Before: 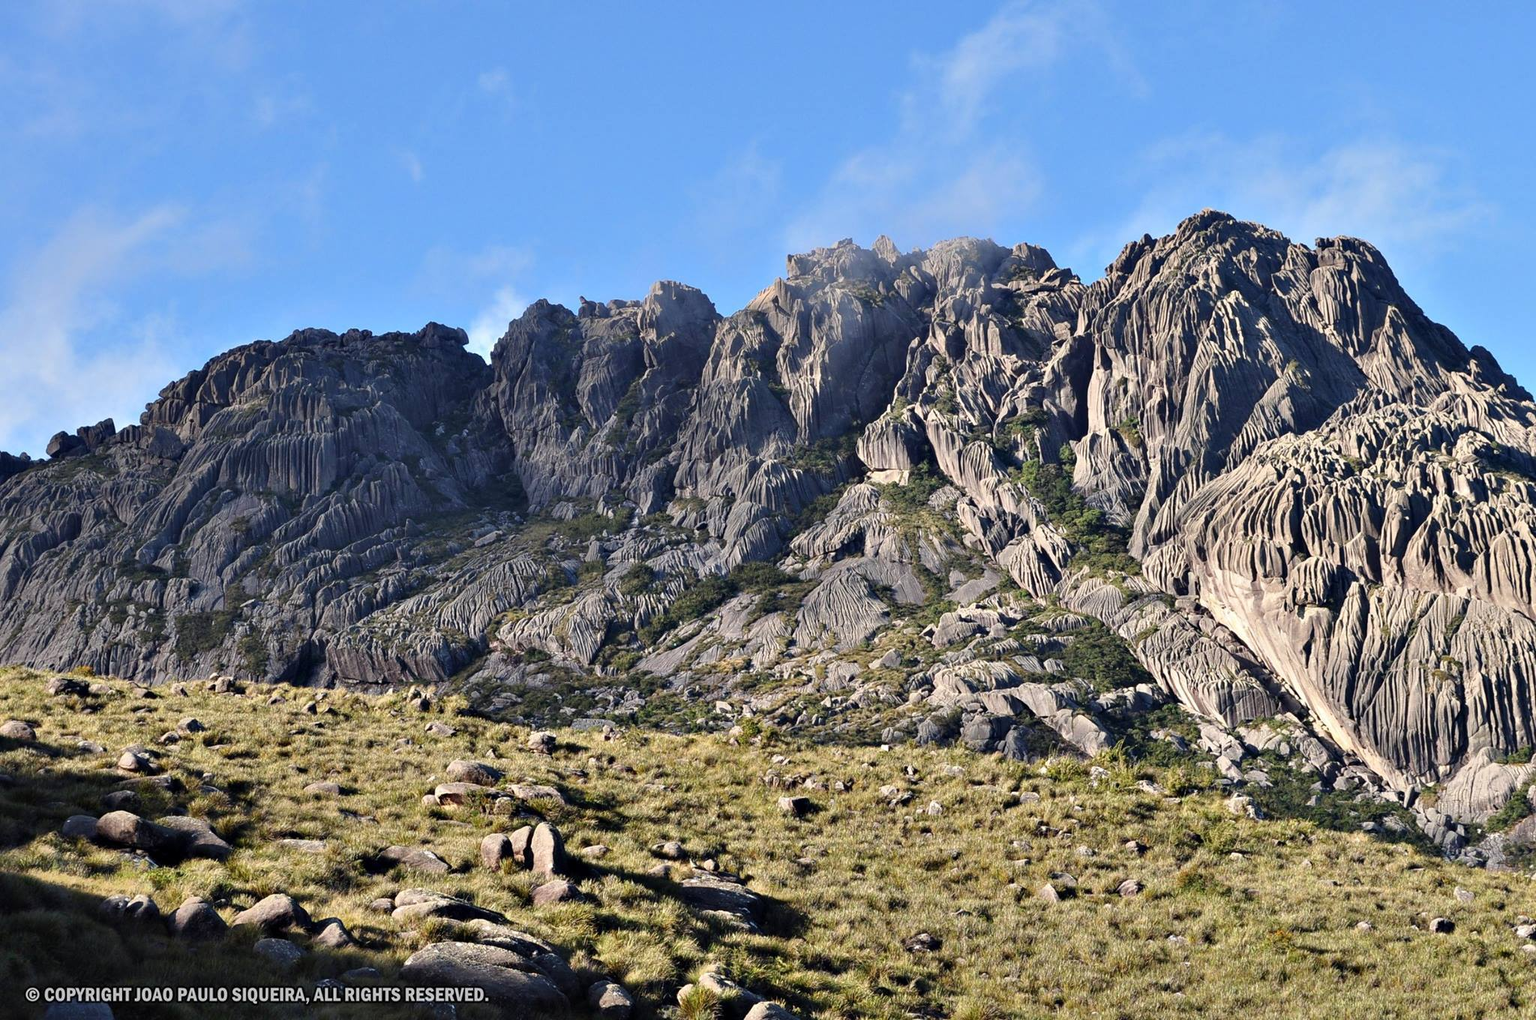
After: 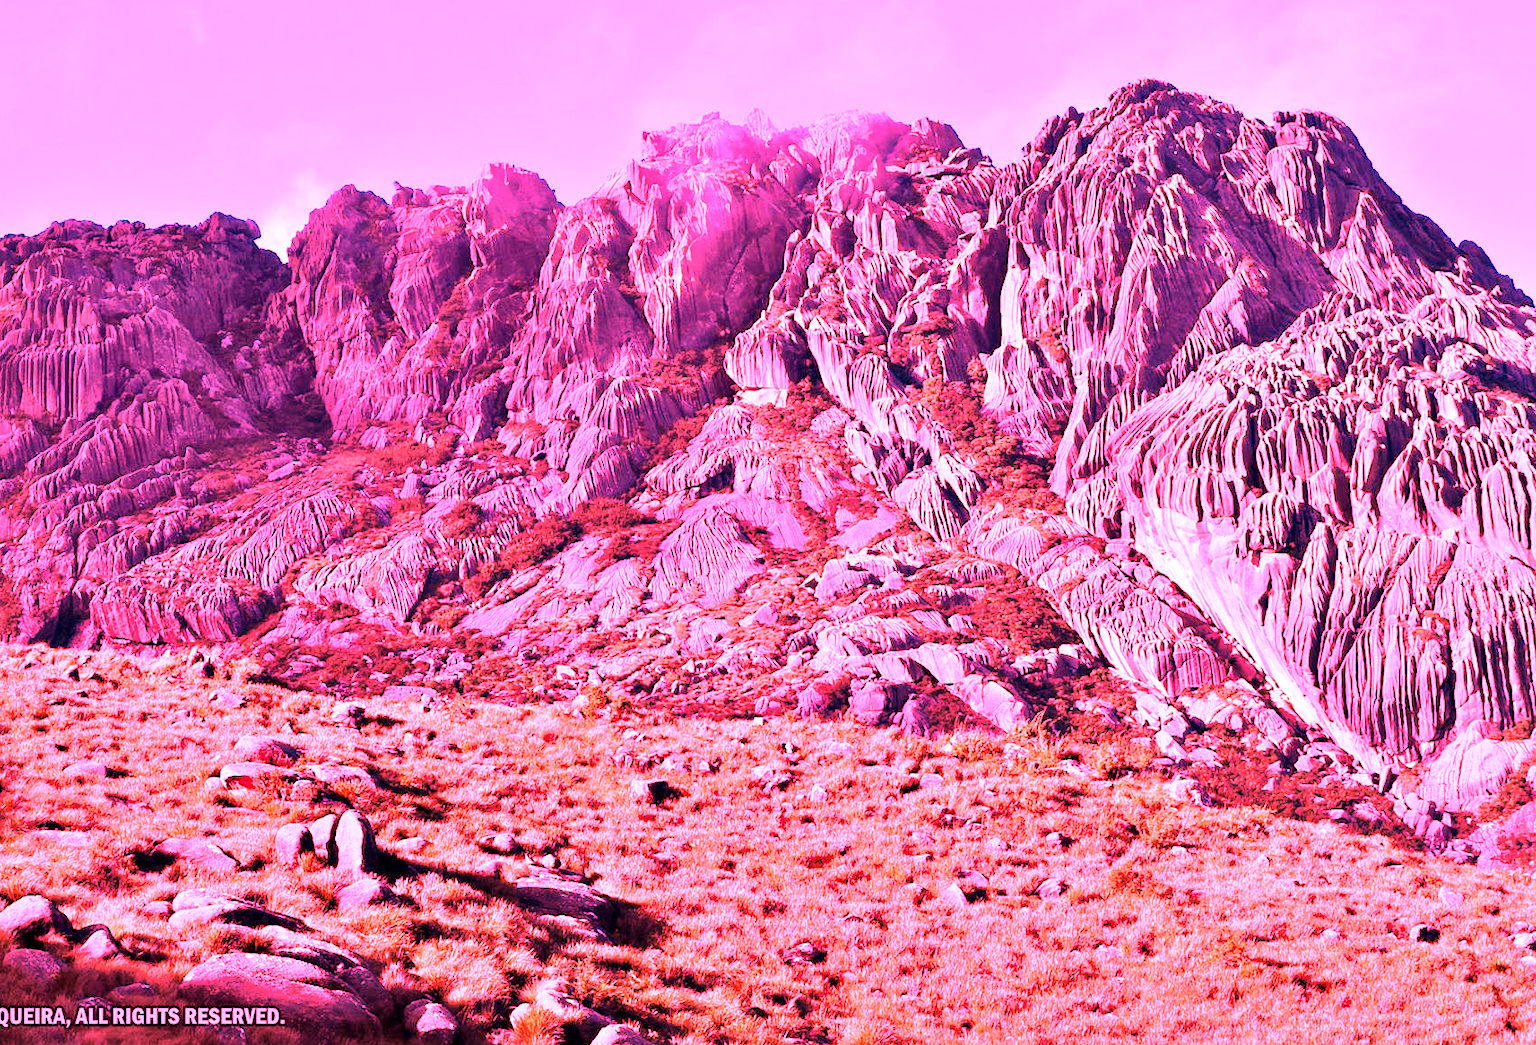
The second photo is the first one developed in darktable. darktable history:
local contrast: mode bilateral grid, contrast 20, coarseness 50, detail 161%, midtone range 0.2
crop: left 16.315%, top 14.246%
white balance: red 4.26, blue 1.802
